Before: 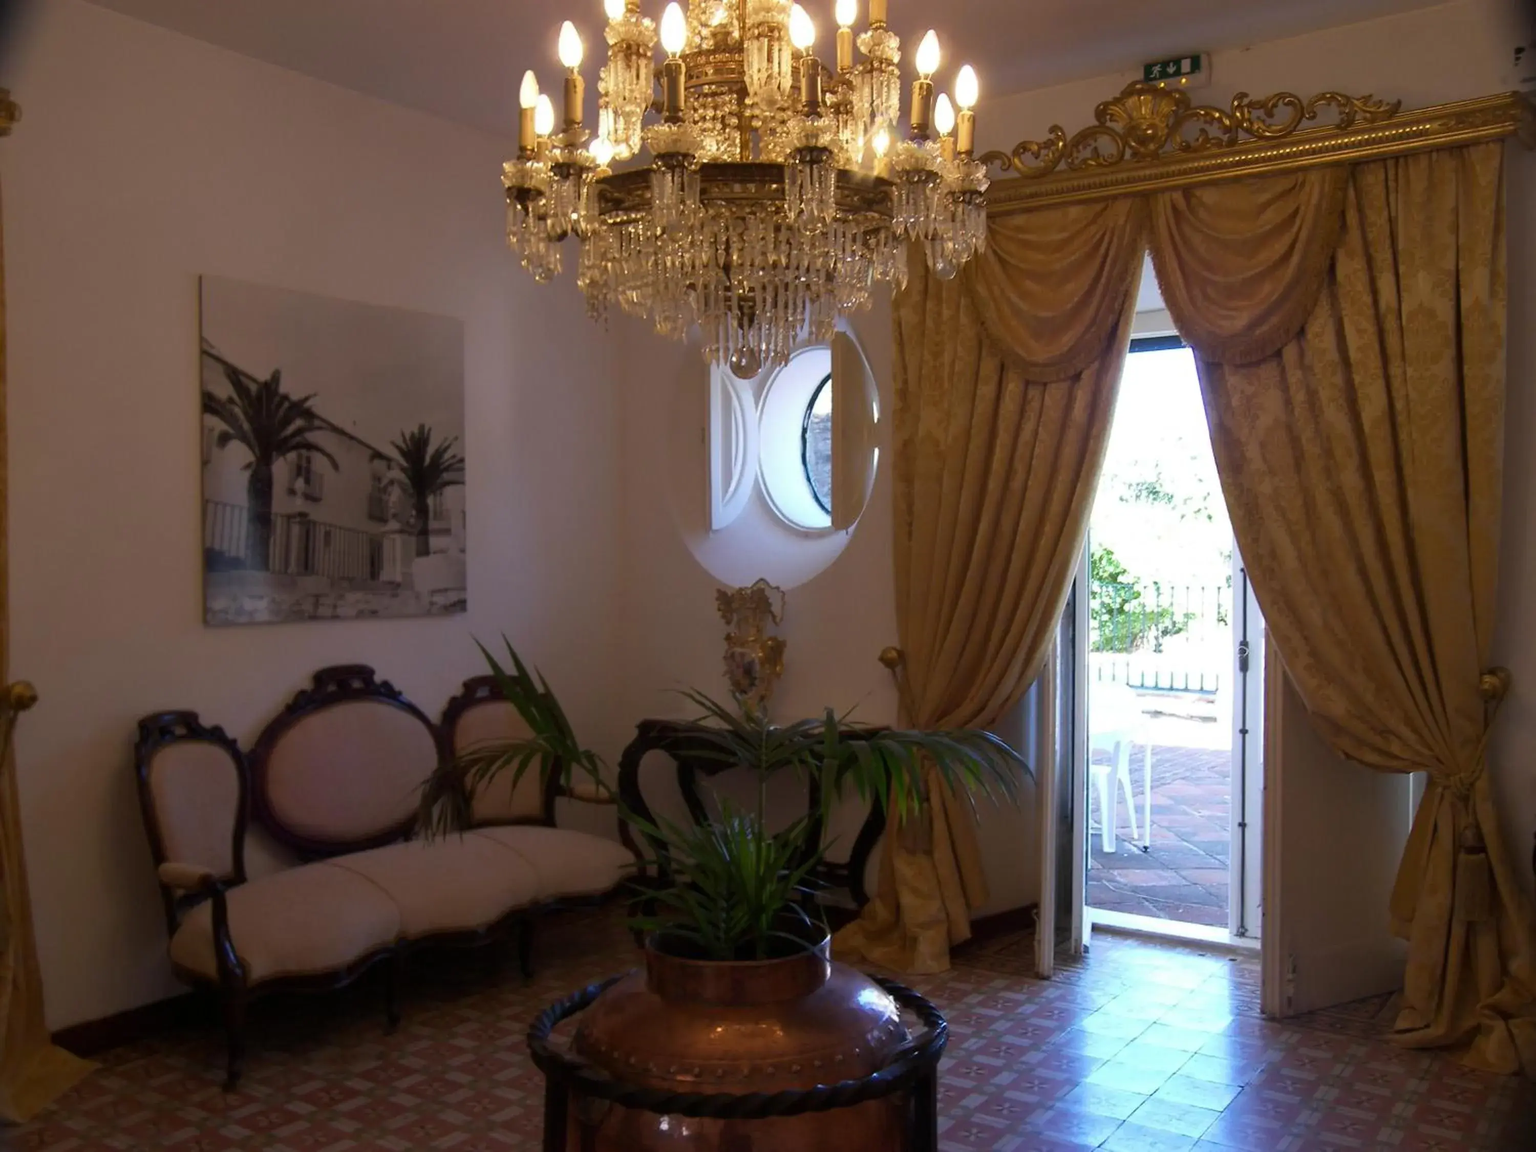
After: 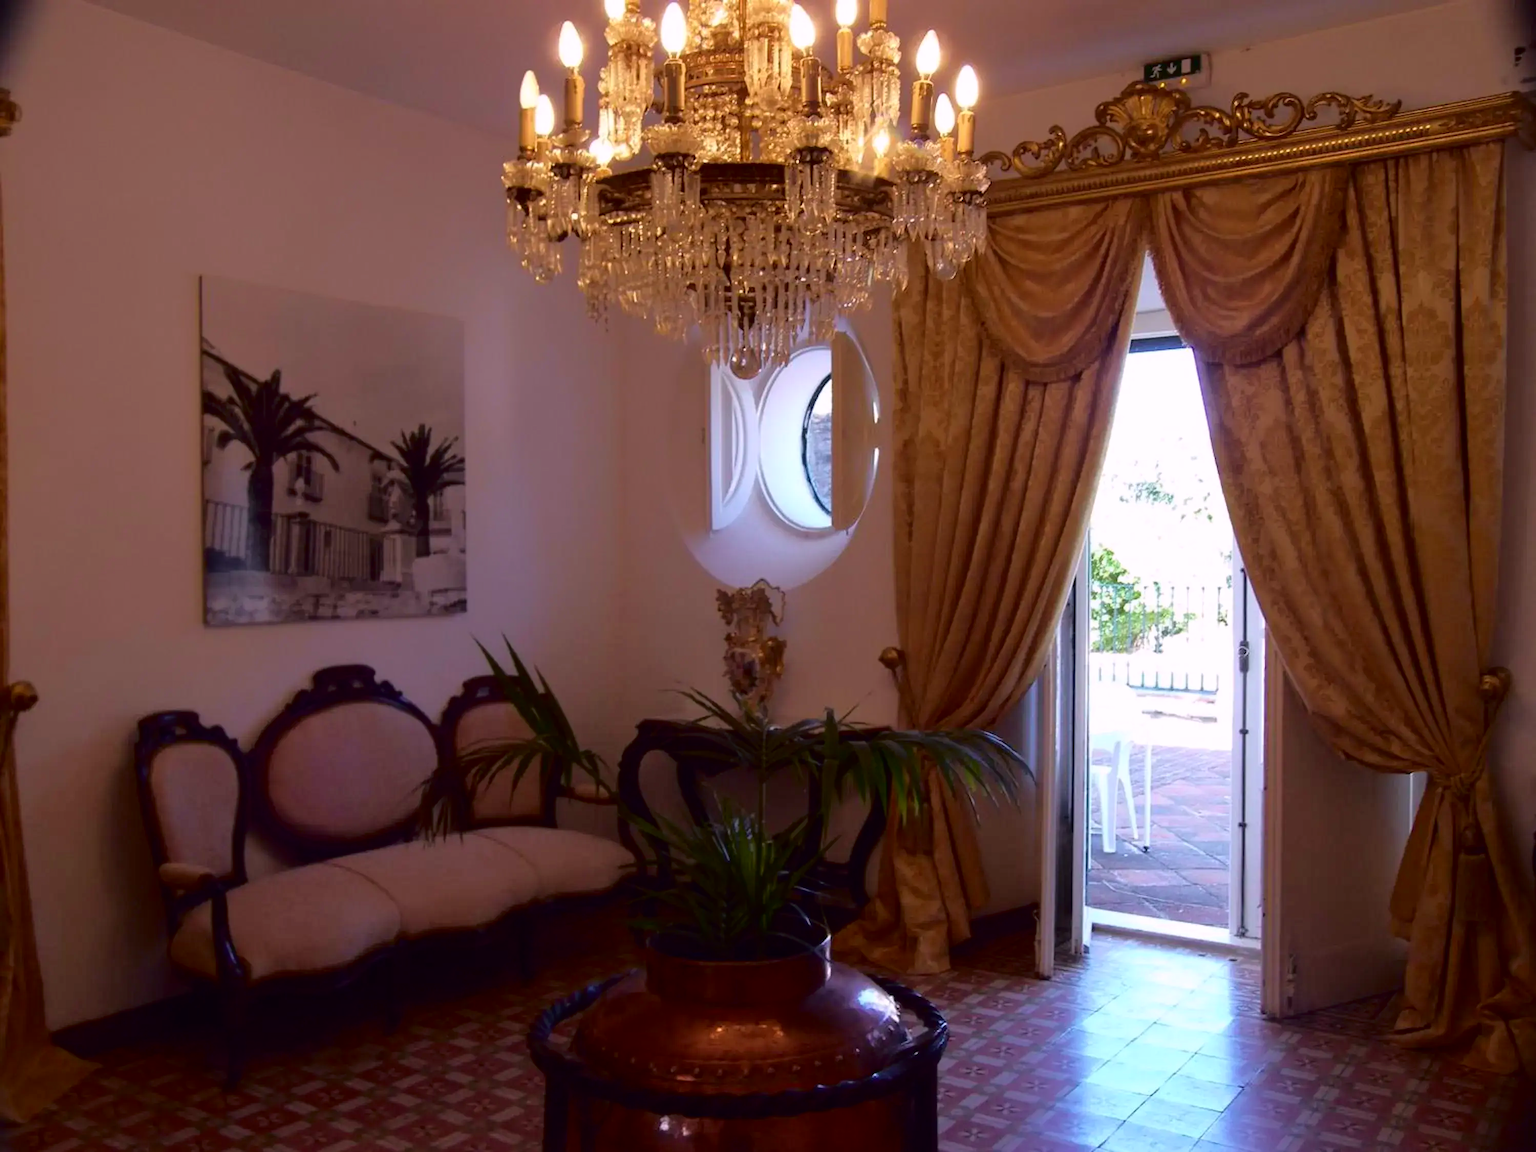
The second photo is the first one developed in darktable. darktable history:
tone curve: curves: ch0 [(0, 0) (0.126, 0.061) (0.362, 0.382) (0.498, 0.498) (0.706, 0.712) (1, 1)]; ch1 [(0, 0) (0.5, 0.522) (0.55, 0.586) (1, 1)]; ch2 [(0, 0) (0.44, 0.424) (0.5, 0.482) (0.537, 0.538) (1, 1)], color space Lab, independent channels, preserve colors none
